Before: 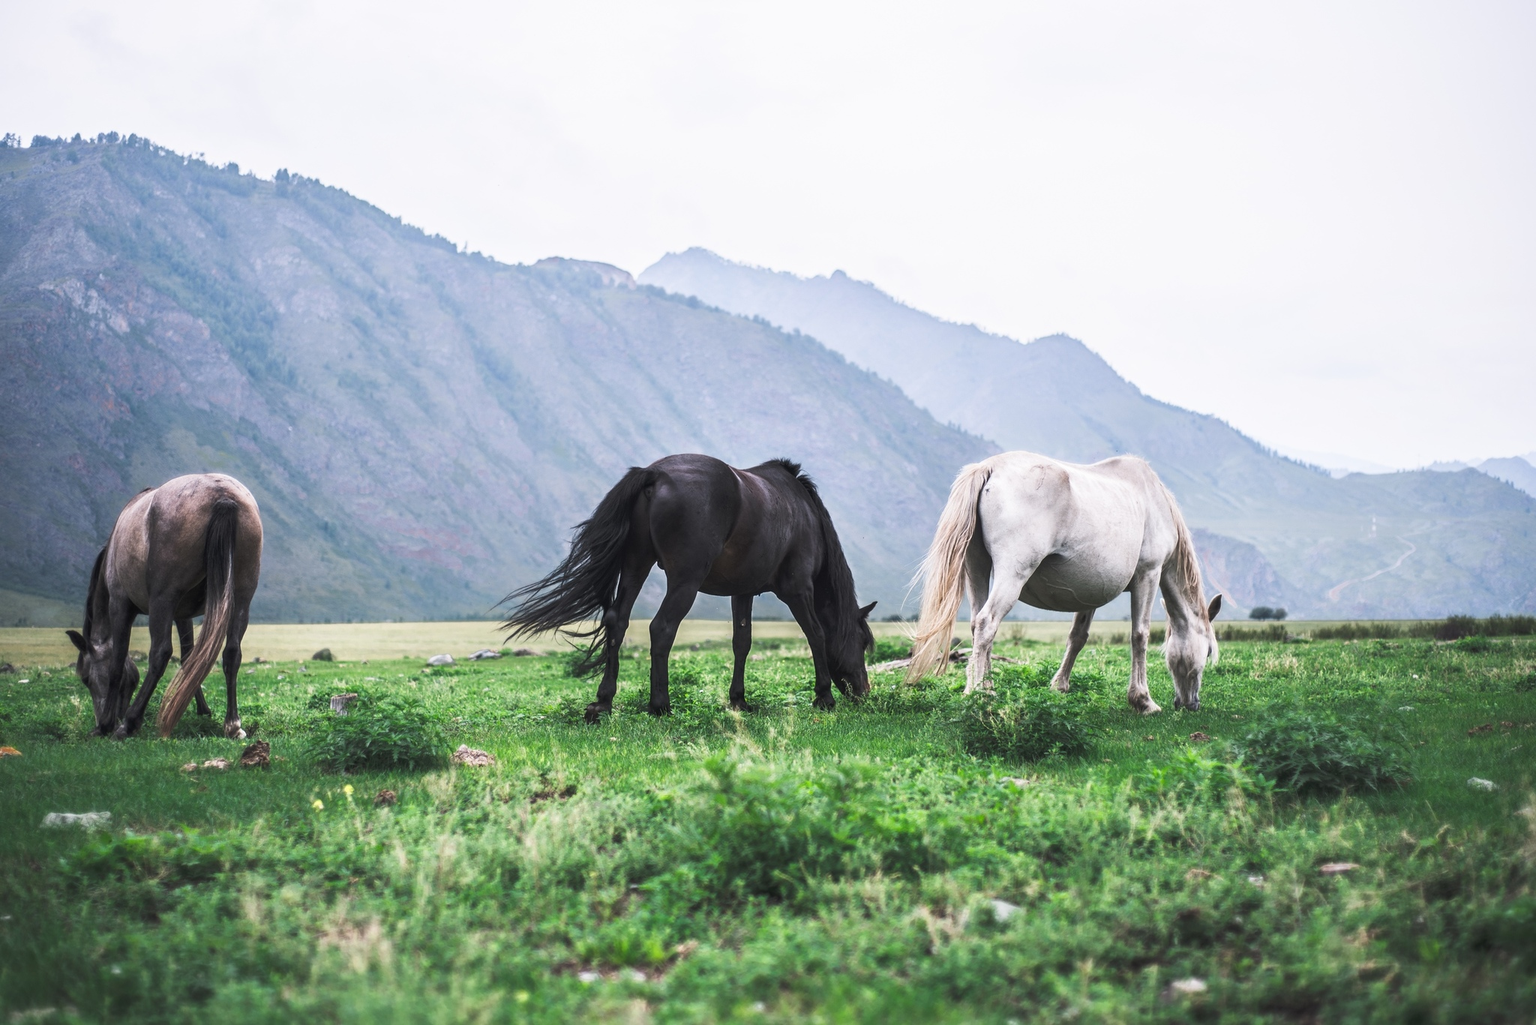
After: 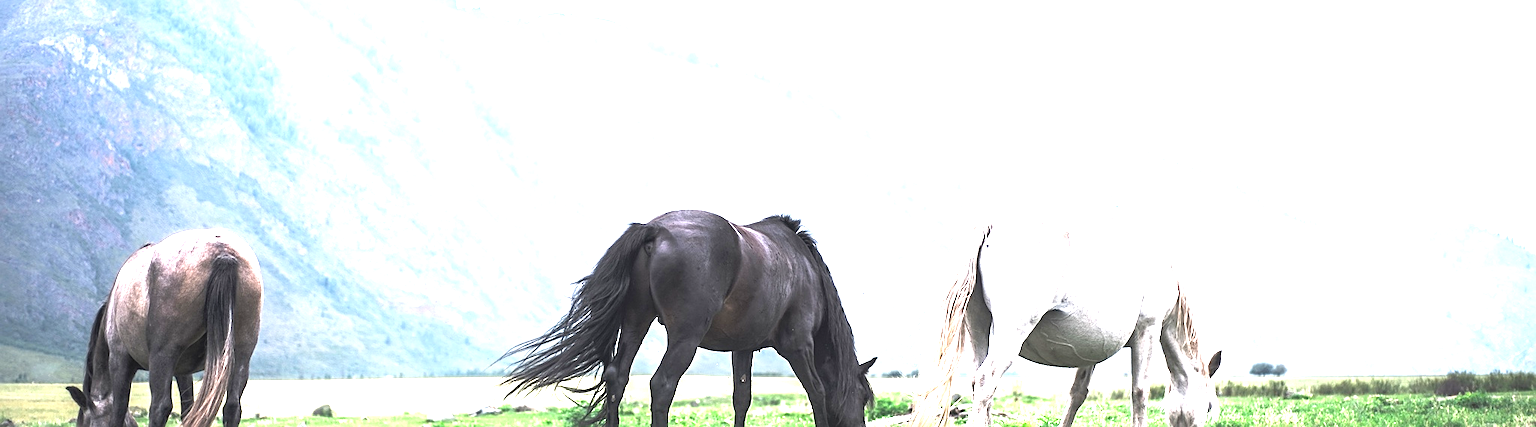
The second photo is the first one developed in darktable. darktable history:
exposure: black level correction 0, exposure 1.603 EV, compensate highlight preservation false
crop and rotate: top 23.89%, bottom 34.371%
sharpen: on, module defaults
